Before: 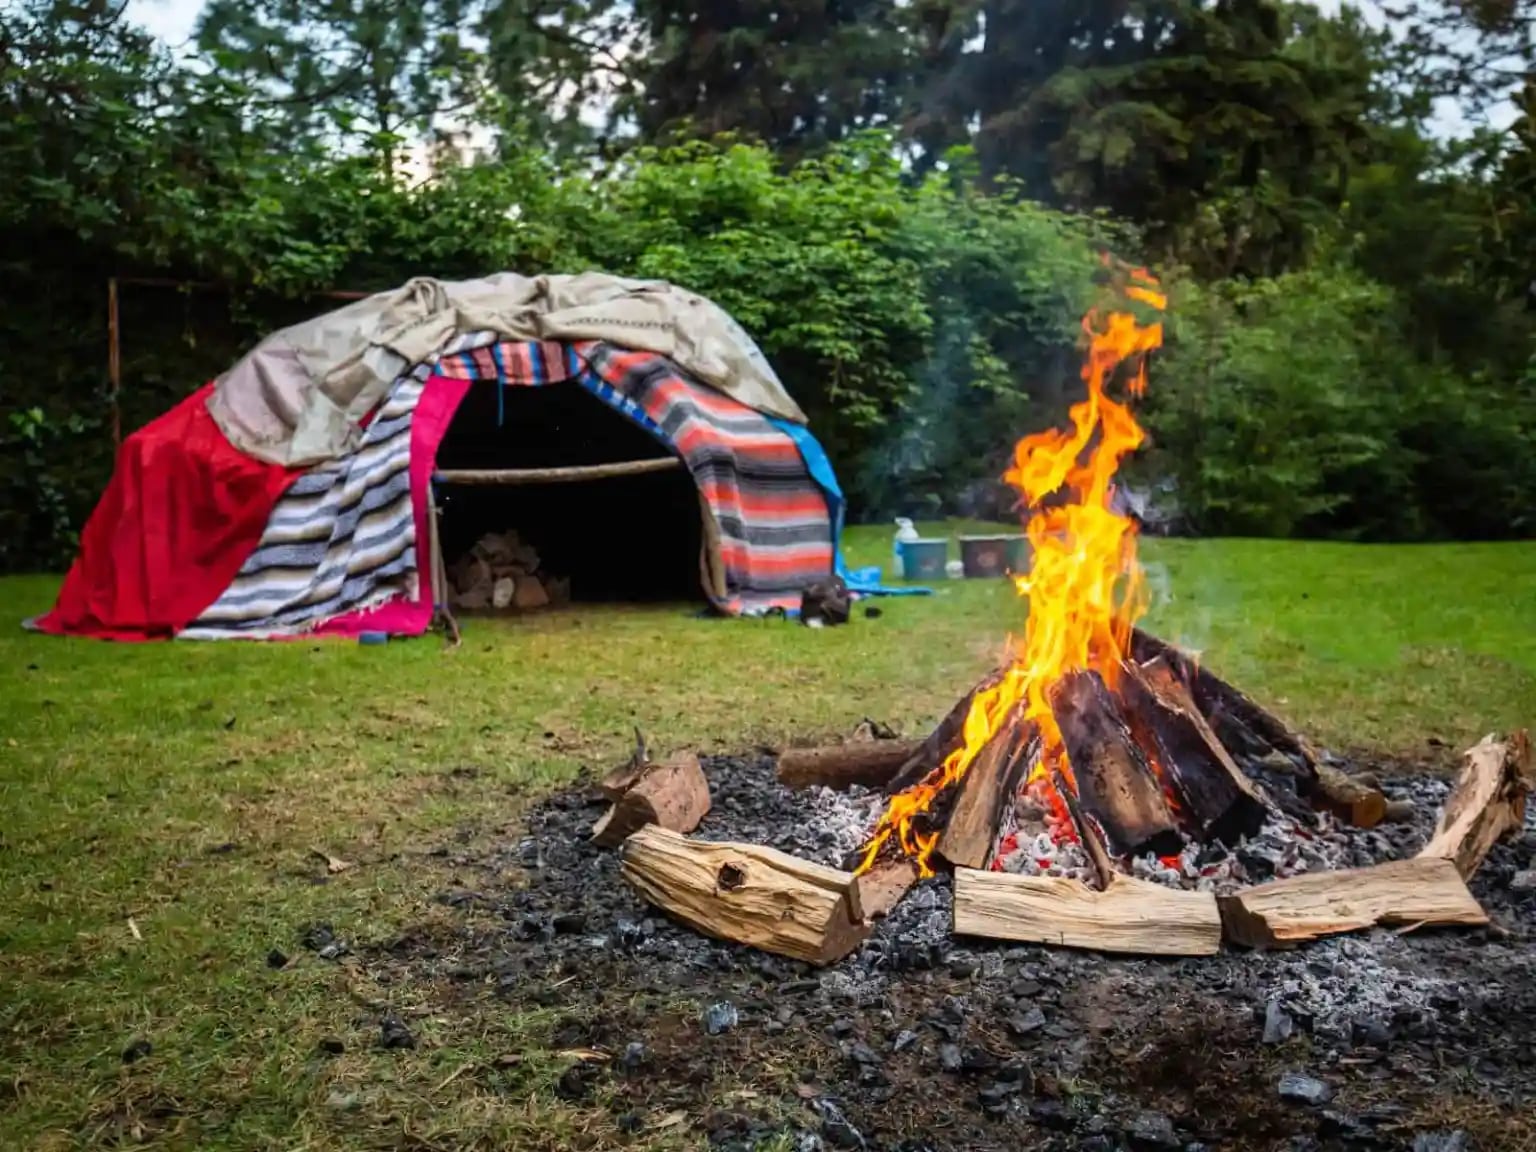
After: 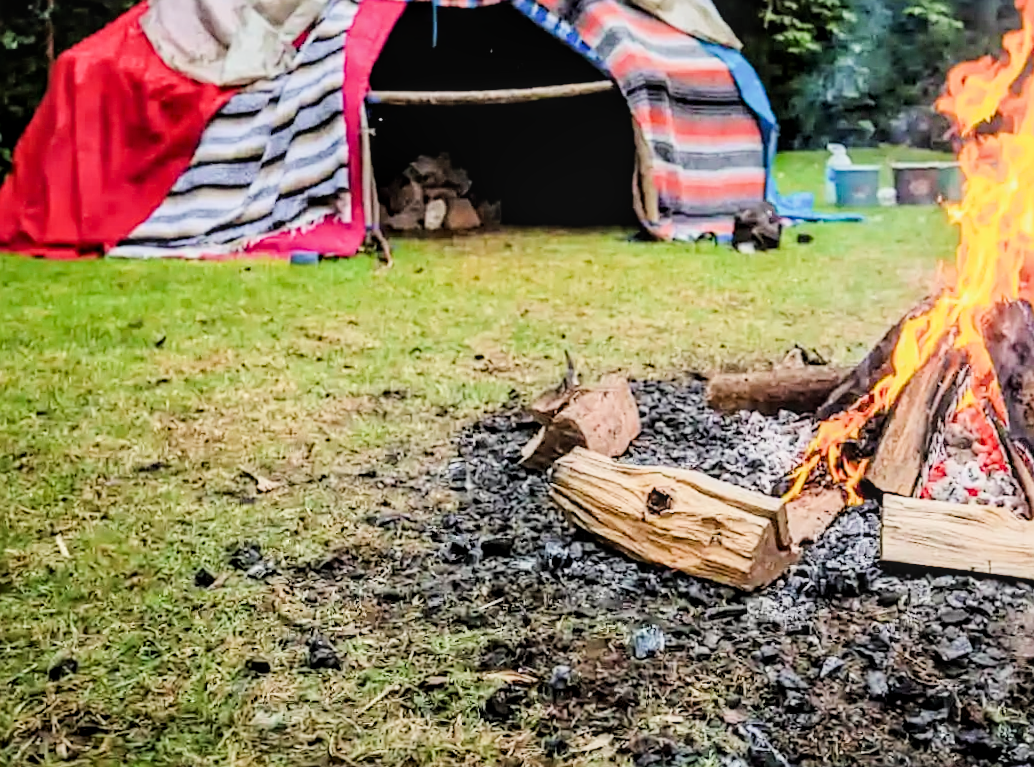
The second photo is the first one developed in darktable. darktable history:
crop and rotate: angle -0.691°, left 3.726%, top 32.345%, right 27.814%
tone equalizer: -8 EV -0.407 EV, -7 EV -0.389 EV, -6 EV -0.309 EV, -5 EV -0.235 EV, -3 EV 0.21 EV, -2 EV 0.322 EV, -1 EV 0.406 EV, +0 EV 0.441 EV, edges refinement/feathering 500, mask exposure compensation -1.57 EV, preserve details no
filmic rgb: black relative exposure -6.06 EV, white relative exposure 6.96 EV, hardness 2.26
exposure: black level correction 0, exposure 1.463 EV, compensate highlight preservation false
sharpen: on, module defaults
local contrast: on, module defaults
